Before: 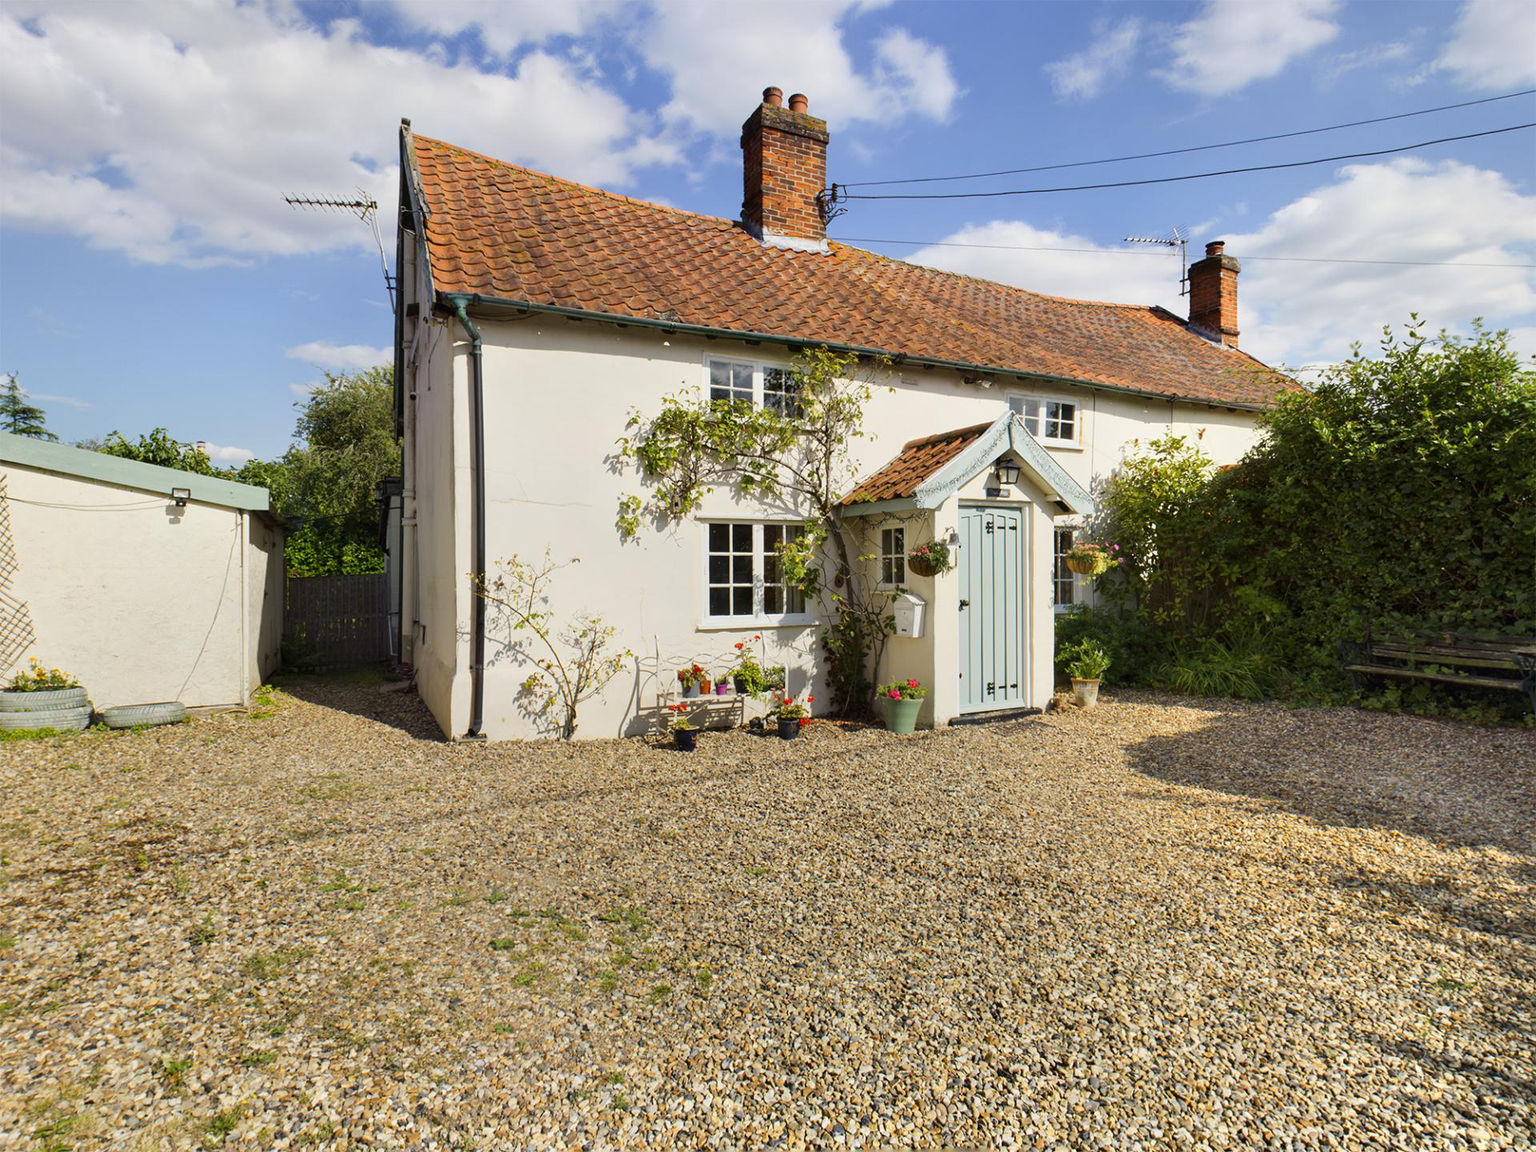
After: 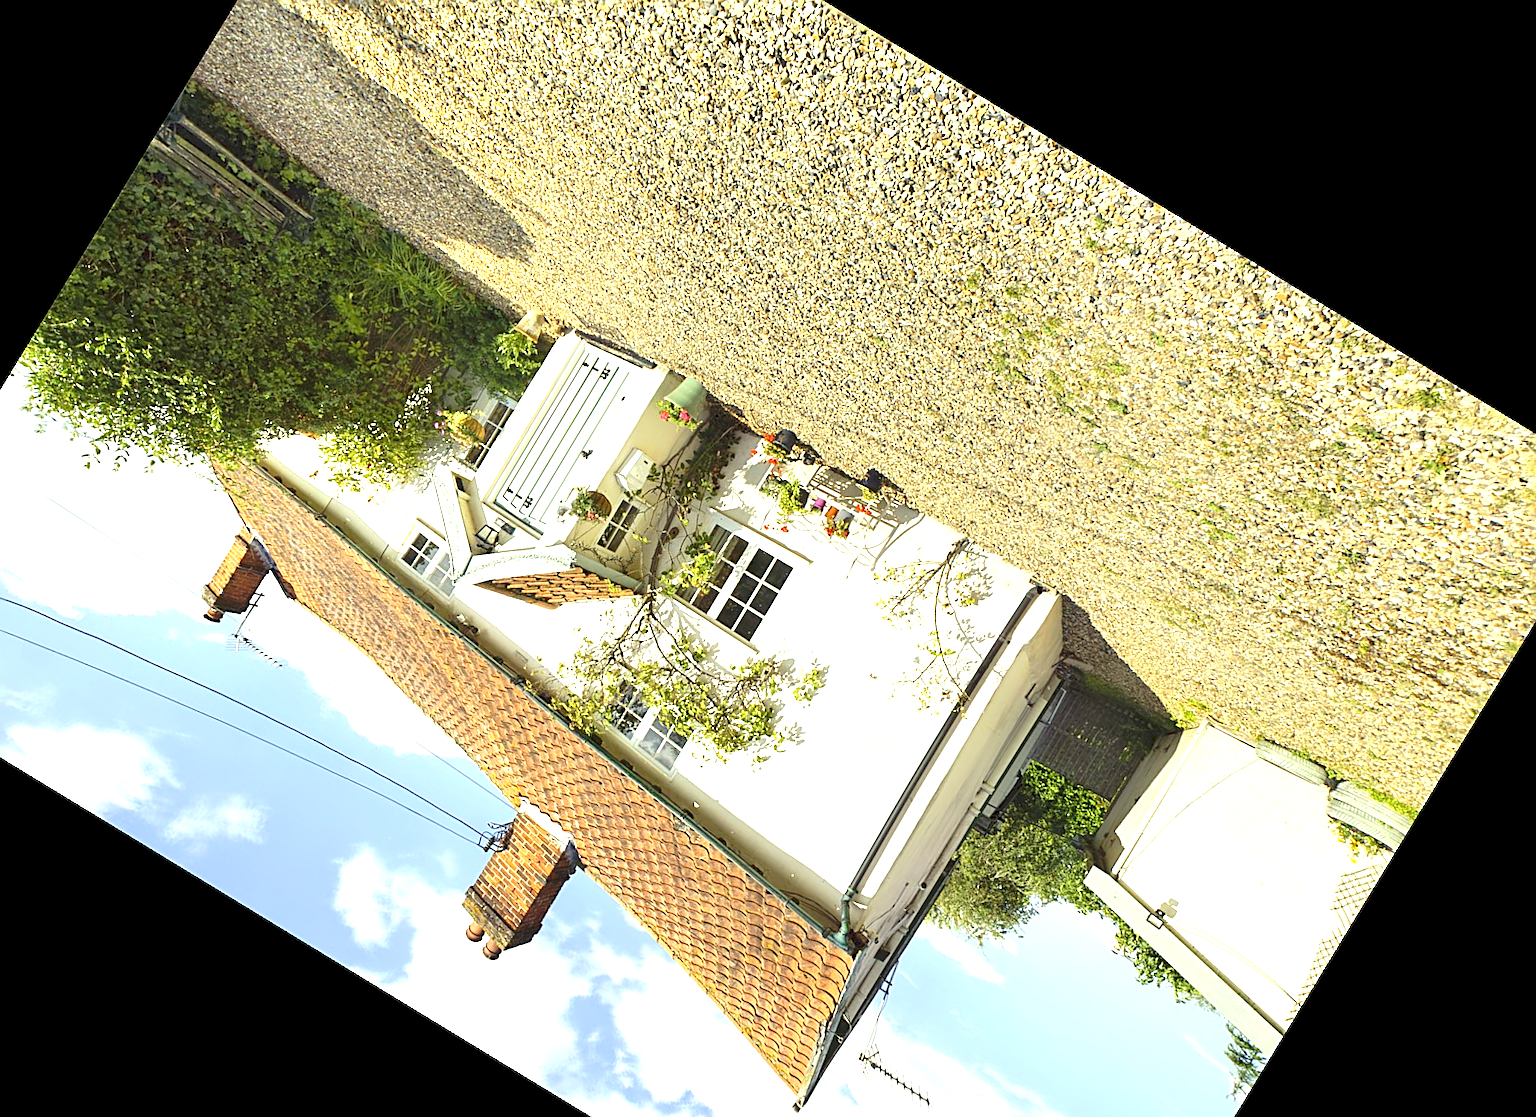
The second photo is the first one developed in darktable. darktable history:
tone curve: curves: ch0 [(0, 0) (0.003, 0.128) (0.011, 0.133) (0.025, 0.133) (0.044, 0.141) (0.069, 0.152) (0.1, 0.169) (0.136, 0.201) (0.177, 0.239) (0.224, 0.294) (0.277, 0.358) (0.335, 0.428) (0.399, 0.488) (0.468, 0.55) (0.543, 0.611) (0.623, 0.678) (0.709, 0.755) (0.801, 0.843) (0.898, 0.91) (1, 1)], preserve colors none
crop and rotate: angle 148.68°, left 9.111%, top 15.603%, right 4.588%, bottom 17.041%
exposure: exposure 1.25 EV, compensate exposure bias true, compensate highlight preservation false
color correction: highlights a* -5.94, highlights b* 11.19
sharpen: radius 2.531, amount 0.628
